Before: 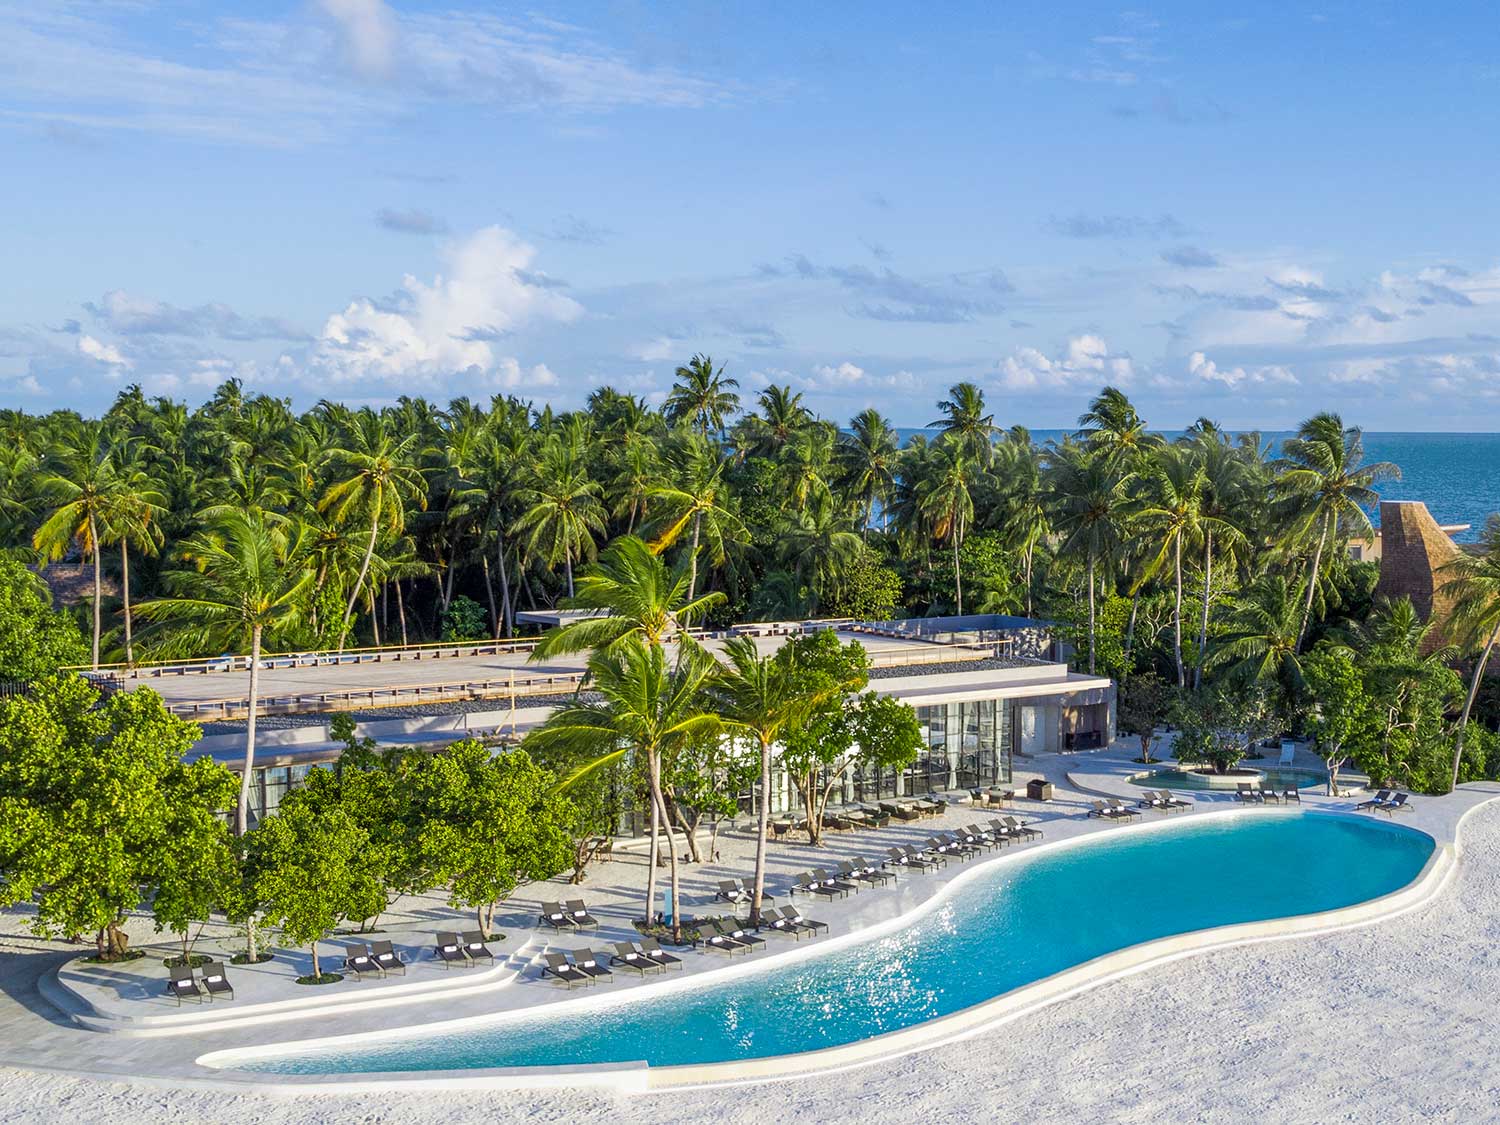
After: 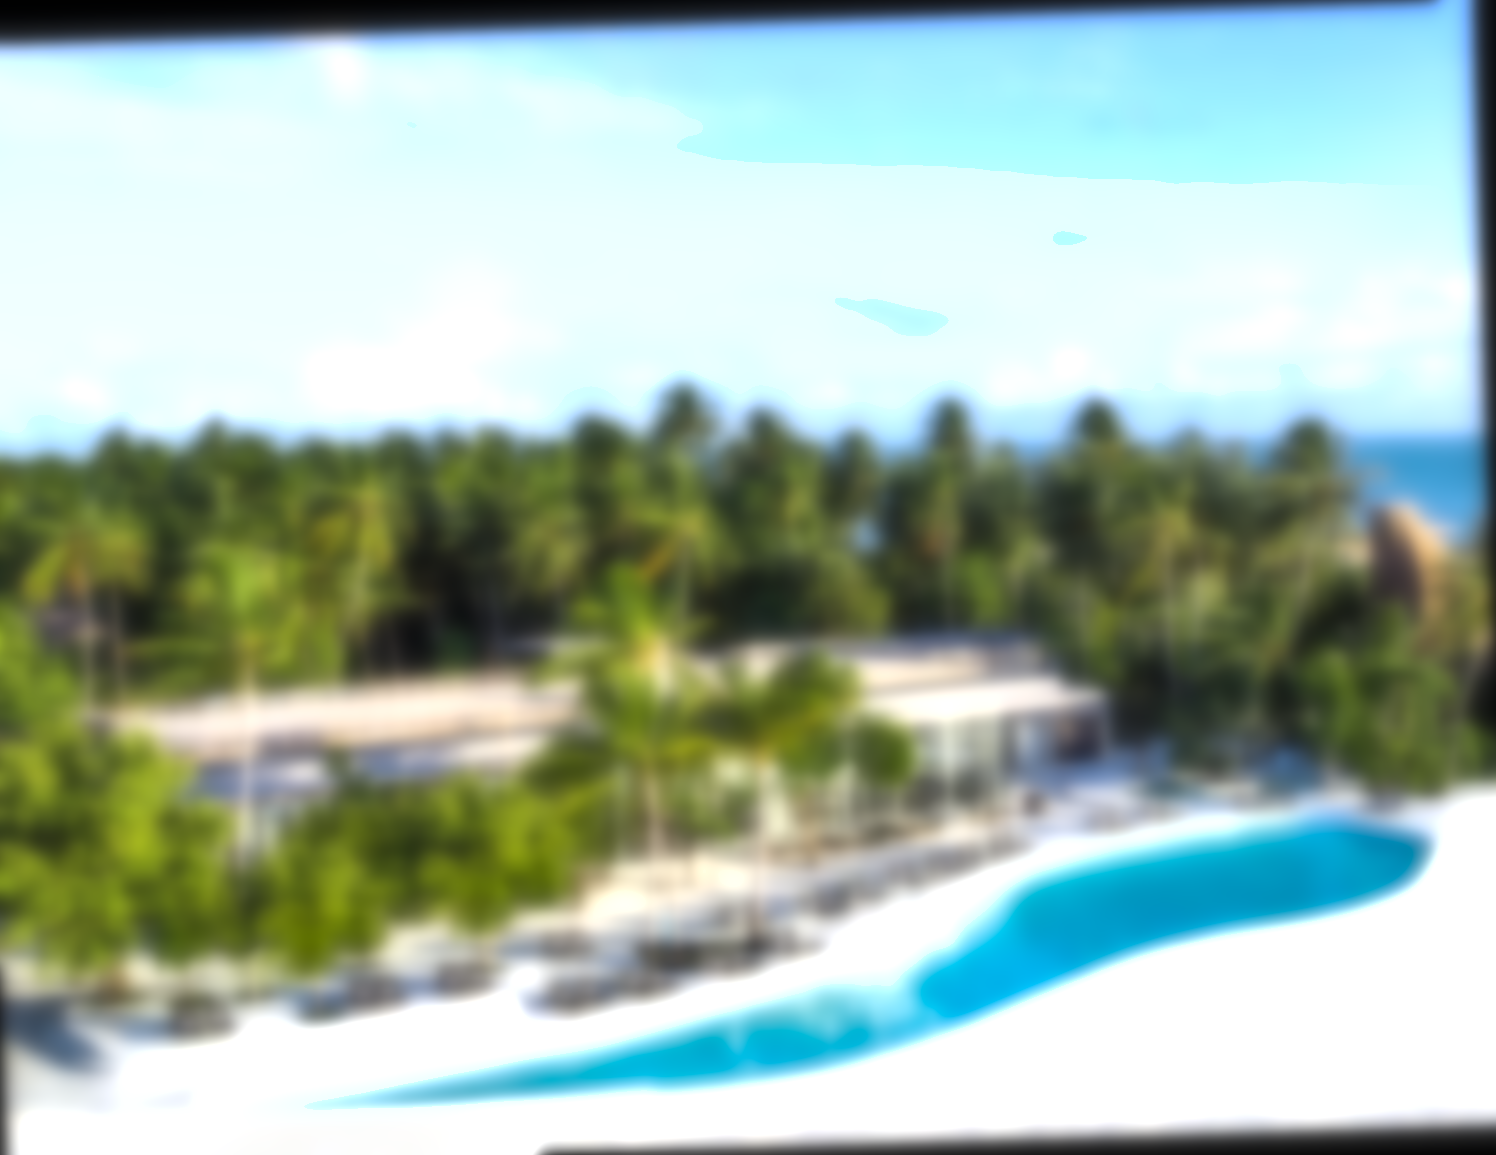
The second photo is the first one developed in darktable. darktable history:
crop and rotate: left 1.774%, right 0.633%, bottom 1.28%
rotate and perspective: rotation -1.75°, automatic cropping off
exposure: exposure 0.191 EV, compensate highlight preservation false
shadows and highlights: soften with gaussian
tone equalizer: -8 EV -1.08 EV, -7 EV -1.01 EV, -6 EV -0.867 EV, -5 EV -0.578 EV, -3 EV 0.578 EV, -2 EV 0.867 EV, -1 EV 1.01 EV, +0 EV 1.08 EV, edges refinement/feathering 500, mask exposure compensation -1.57 EV, preserve details no
lowpass: on, module defaults
